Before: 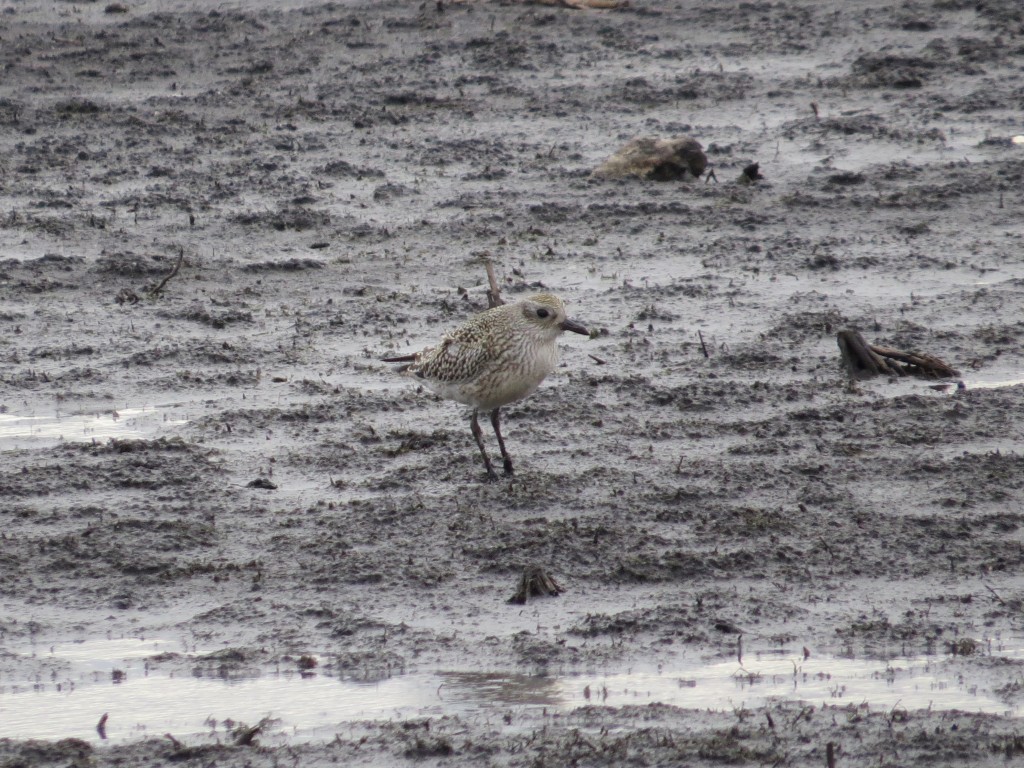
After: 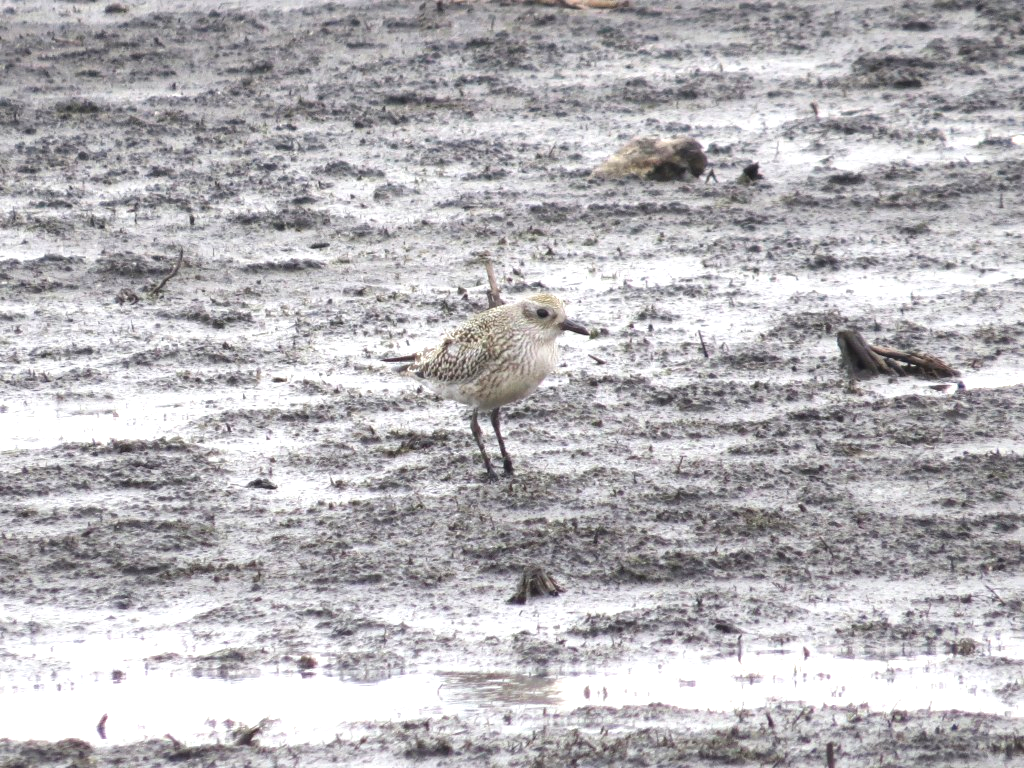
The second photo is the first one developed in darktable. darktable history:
exposure: black level correction -0.002, exposure 1.11 EV, compensate highlight preservation false
